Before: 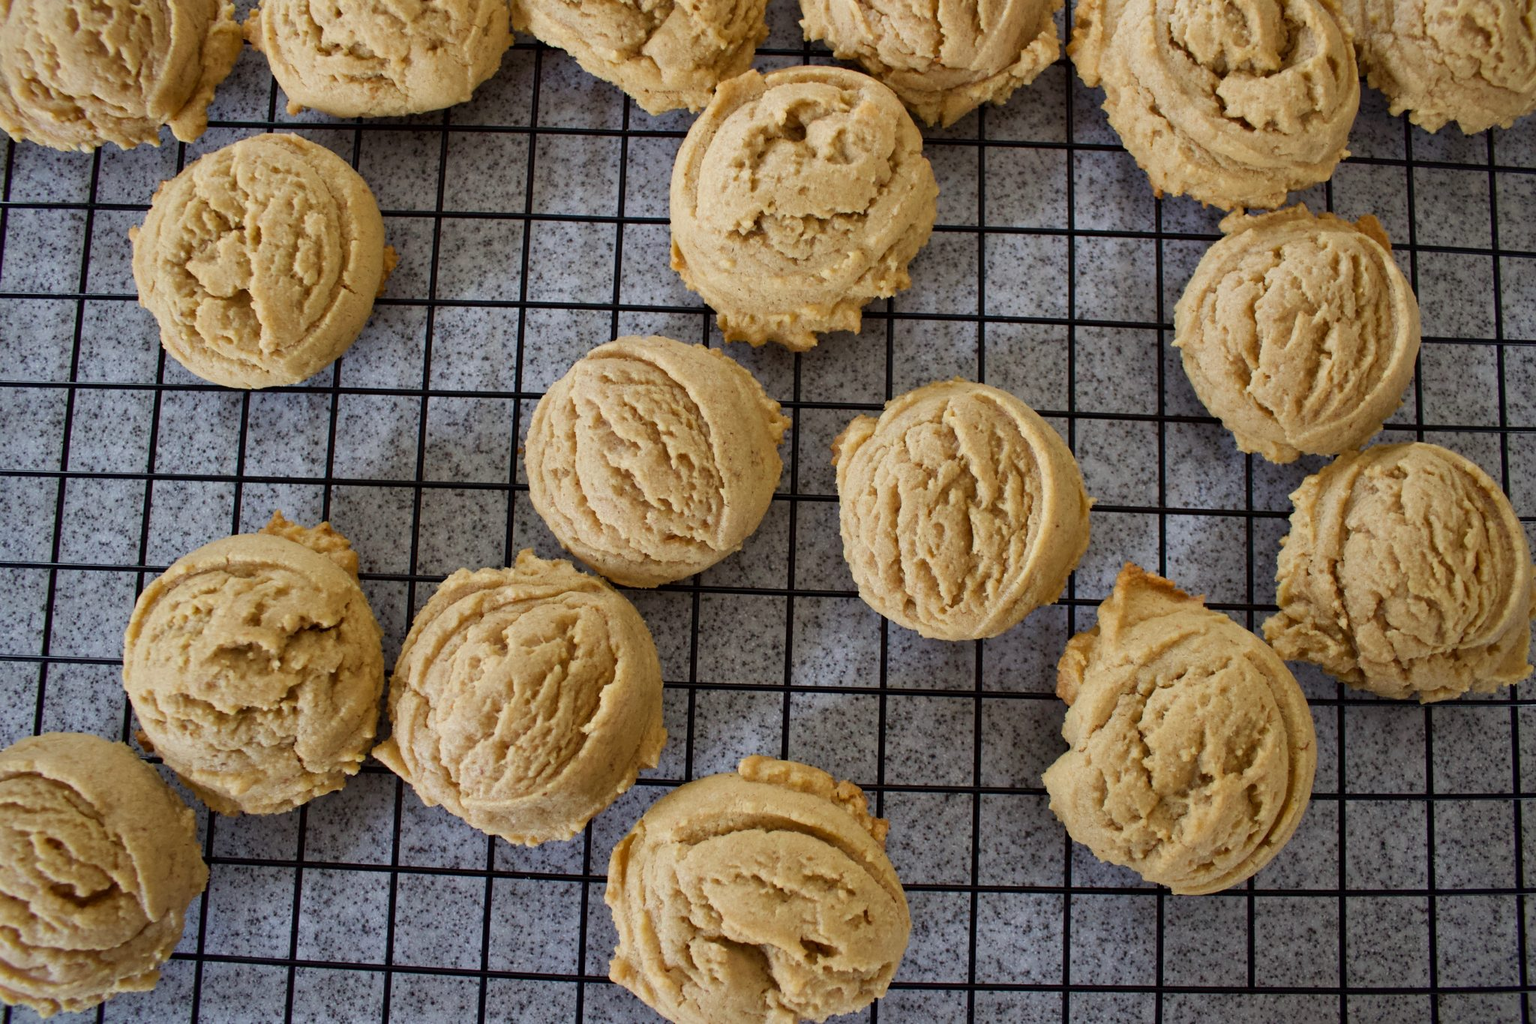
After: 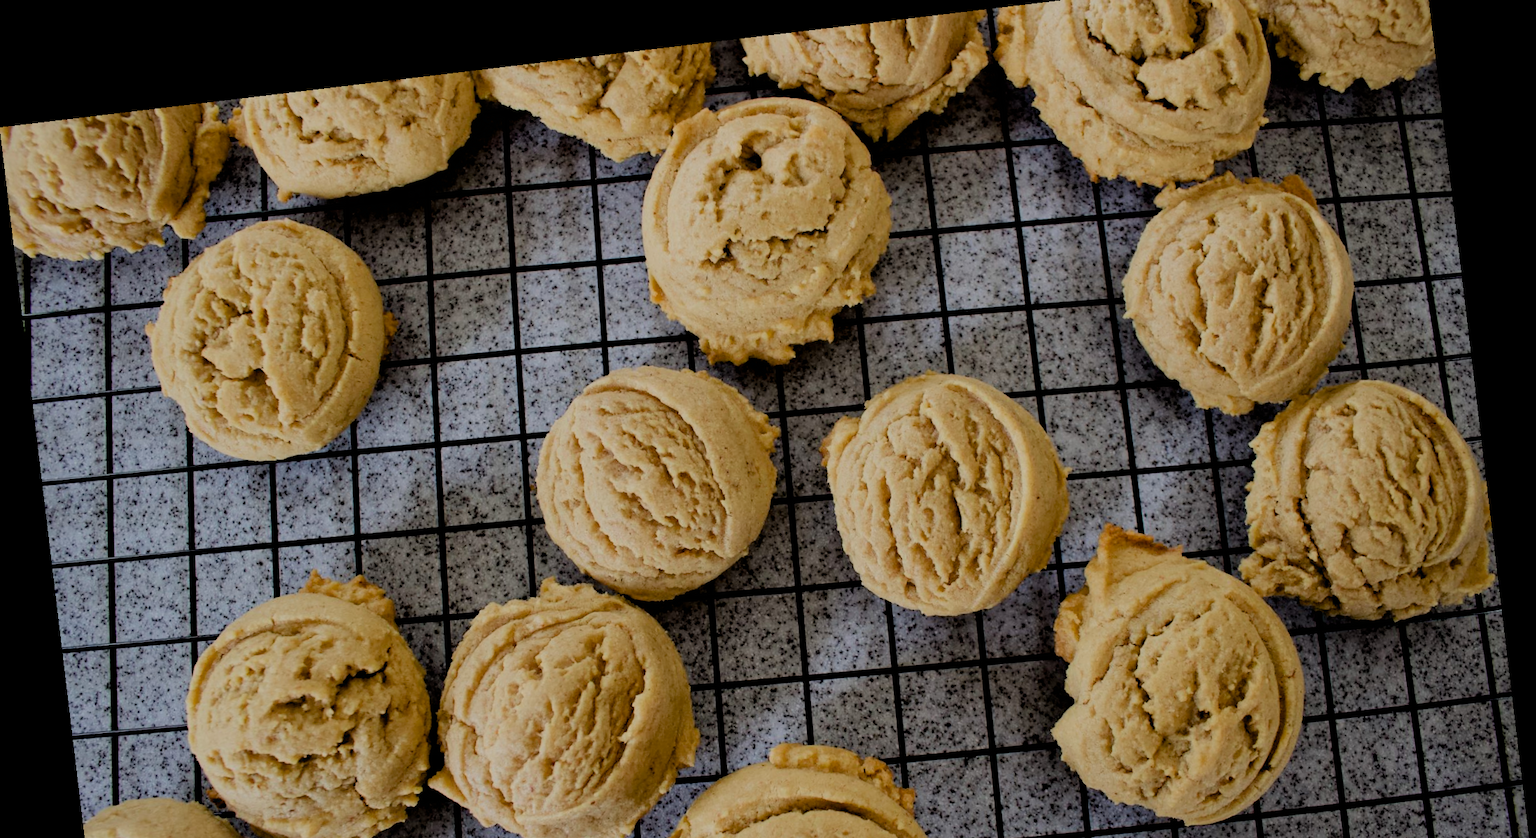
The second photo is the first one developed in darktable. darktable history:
exposure: black level correction 0.016, exposure -0.009 EV, compensate highlight preservation false
filmic rgb: black relative exposure -6.15 EV, white relative exposure 6.96 EV, hardness 2.23, color science v6 (2022)
rotate and perspective: rotation -6.83°, automatic cropping off
crop: top 3.857%, bottom 21.132%
